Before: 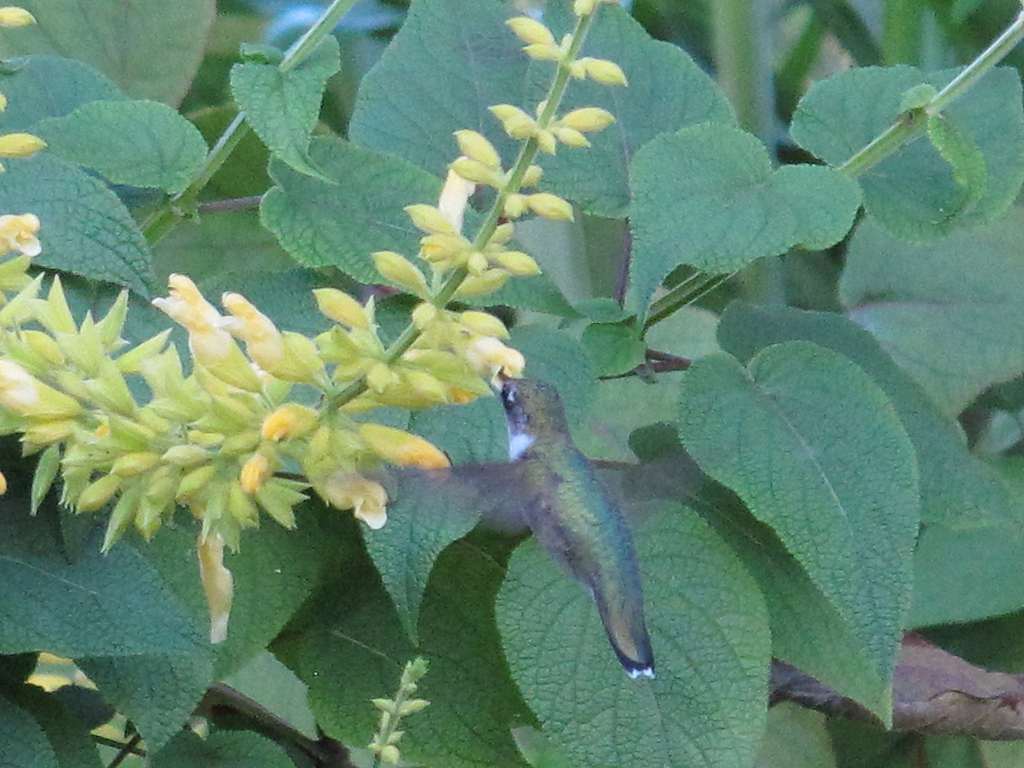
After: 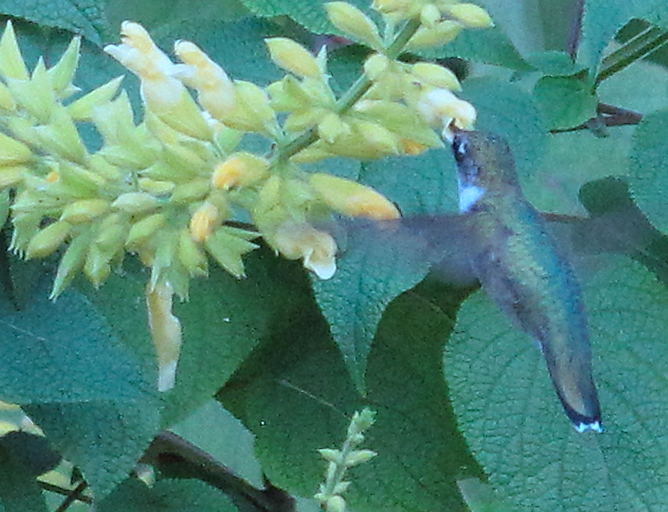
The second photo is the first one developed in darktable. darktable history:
sharpen: radius 1.845, amount 0.404, threshold 1.399
color correction: highlights a* -10.4, highlights b* -19.06
tone equalizer: edges refinement/feathering 500, mask exposure compensation -1.57 EV, preserve details guided filter
crop and rotate: angle -0.783°, left 4.058%, top 32.076%, right 29.506%
